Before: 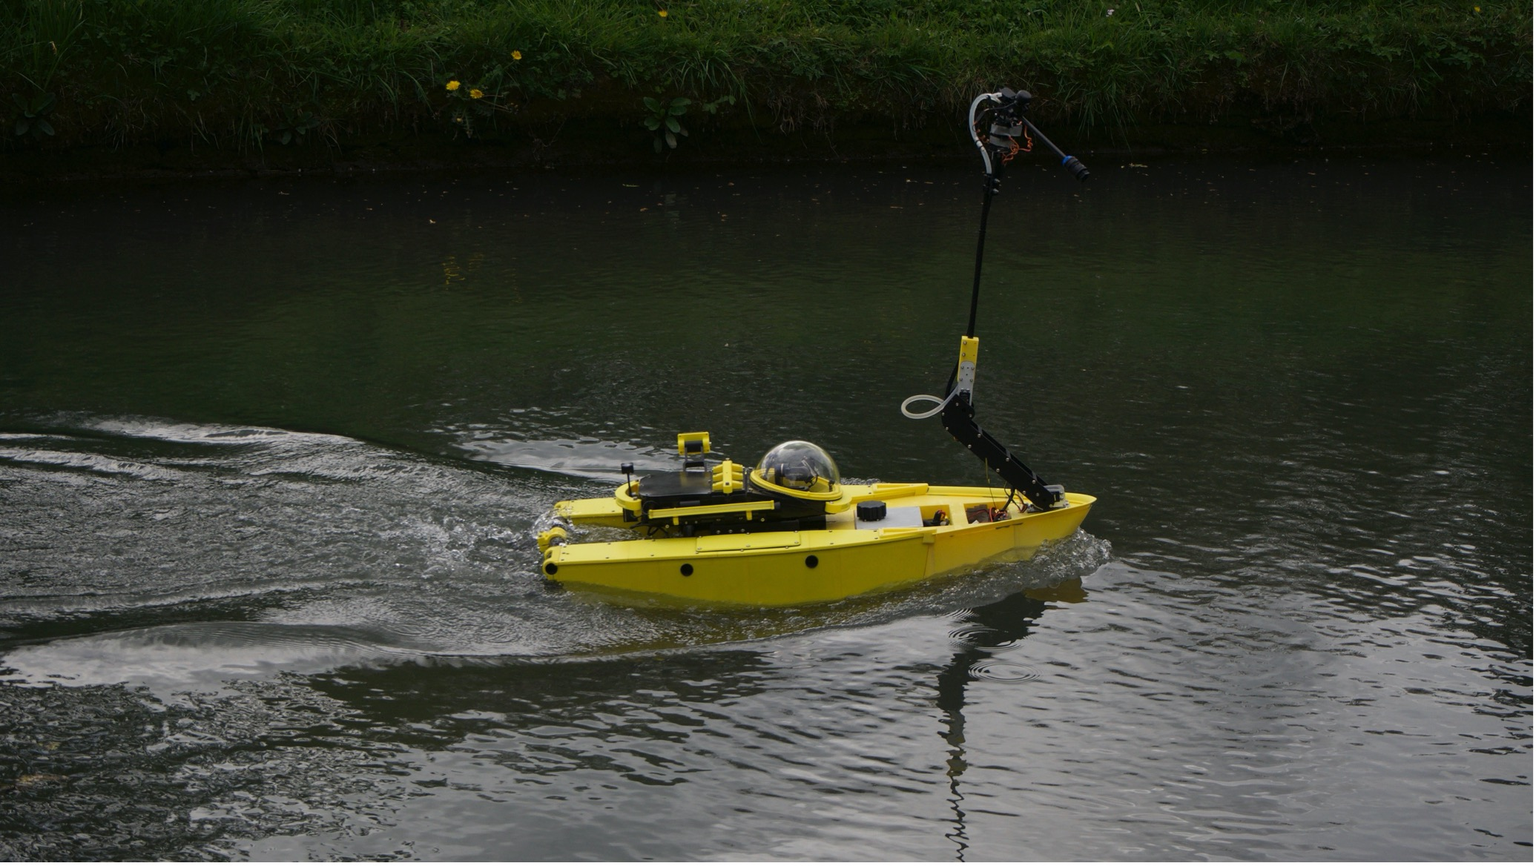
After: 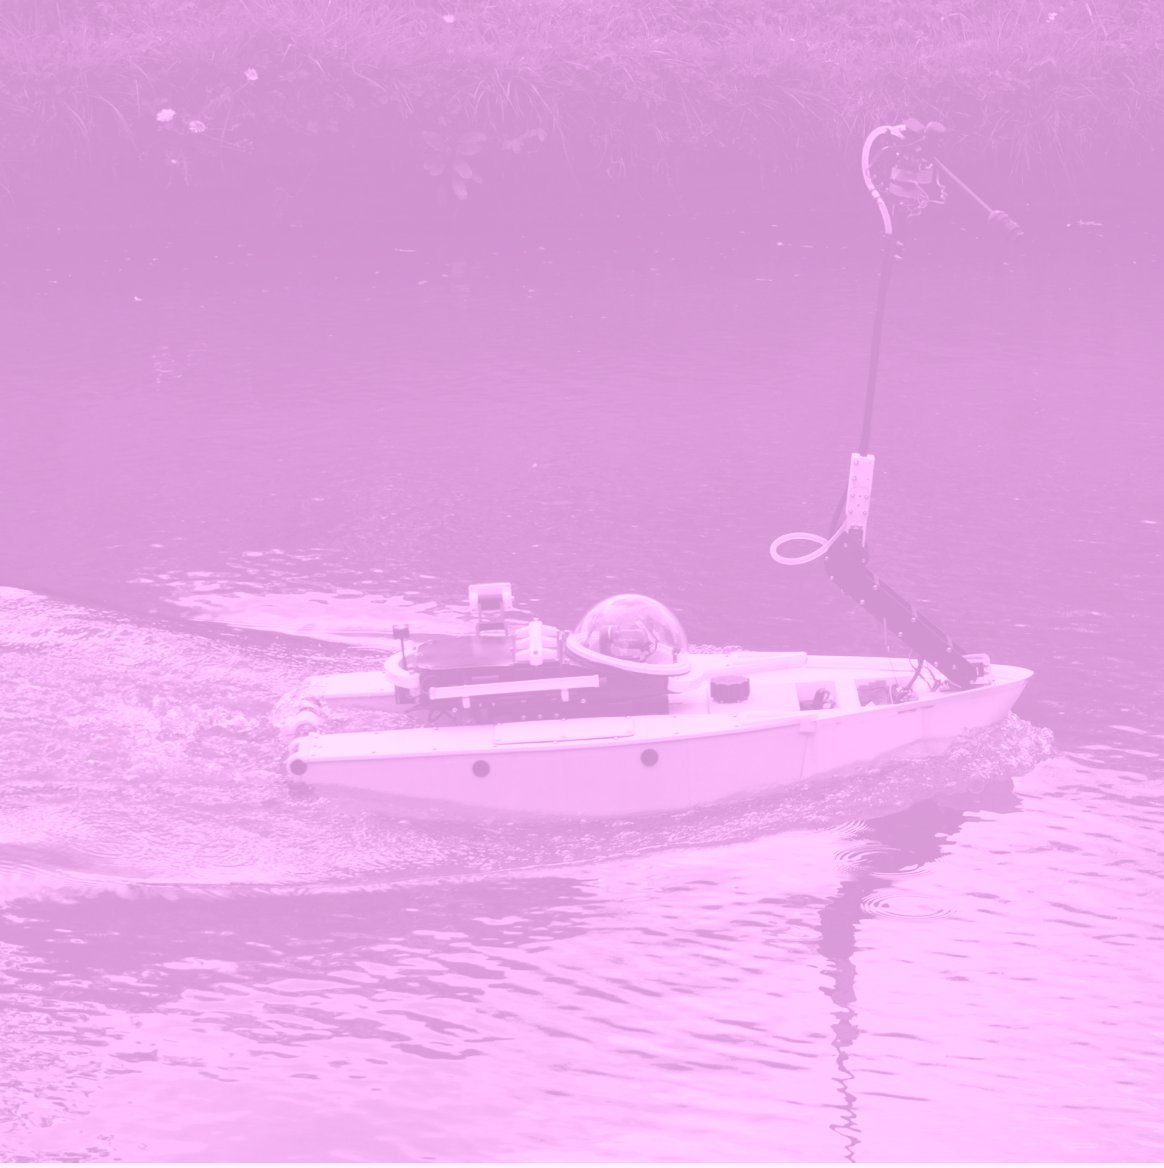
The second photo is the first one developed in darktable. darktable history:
white balance: red 1, blue 1
tone equalizer: -8 EV -0.417 EV, -7 EV -0.389 EV, -6 EV -0.333 EV, -5 EV -0.222 EV, -3 EV 0.222 EV, -2 EV 0.333 EV, -1 EV 0.389 EV, +0 EV 0.417 EV, edges refinement/feathering 500, mask exposure compensation -1.57 EV, preserve details no
crop: left 21.496%, right 22.254%
colorize: hue 331.2°, saturation 75%, source mix 30.28%, lightness 70.52%, version 1
